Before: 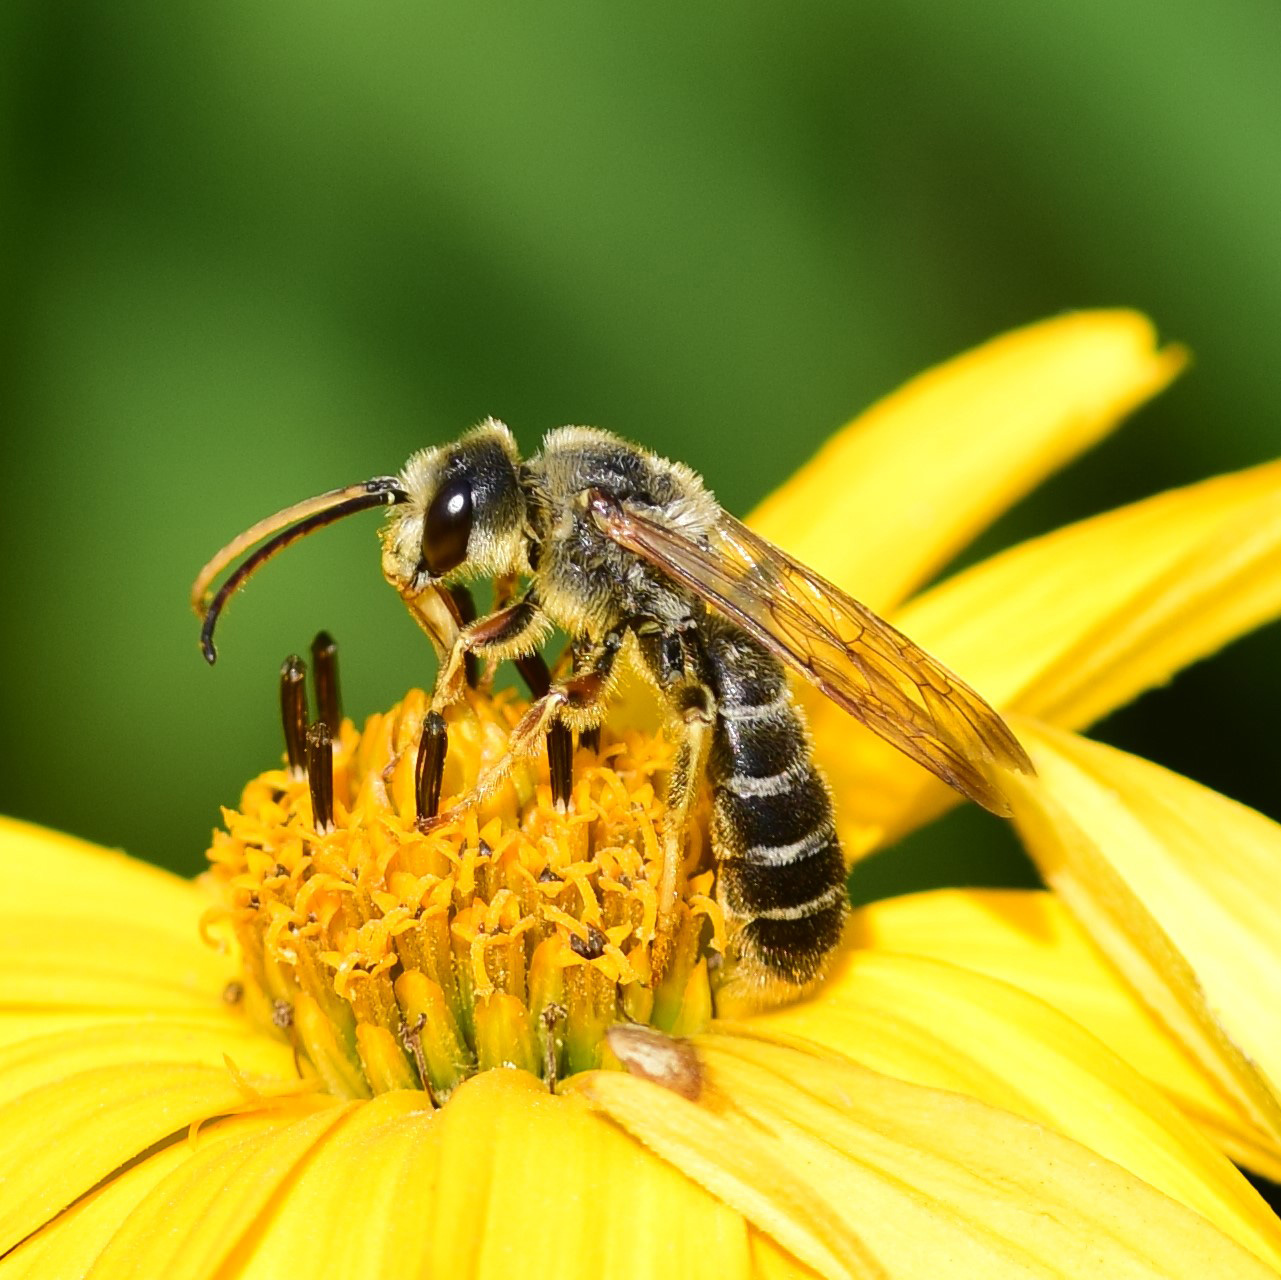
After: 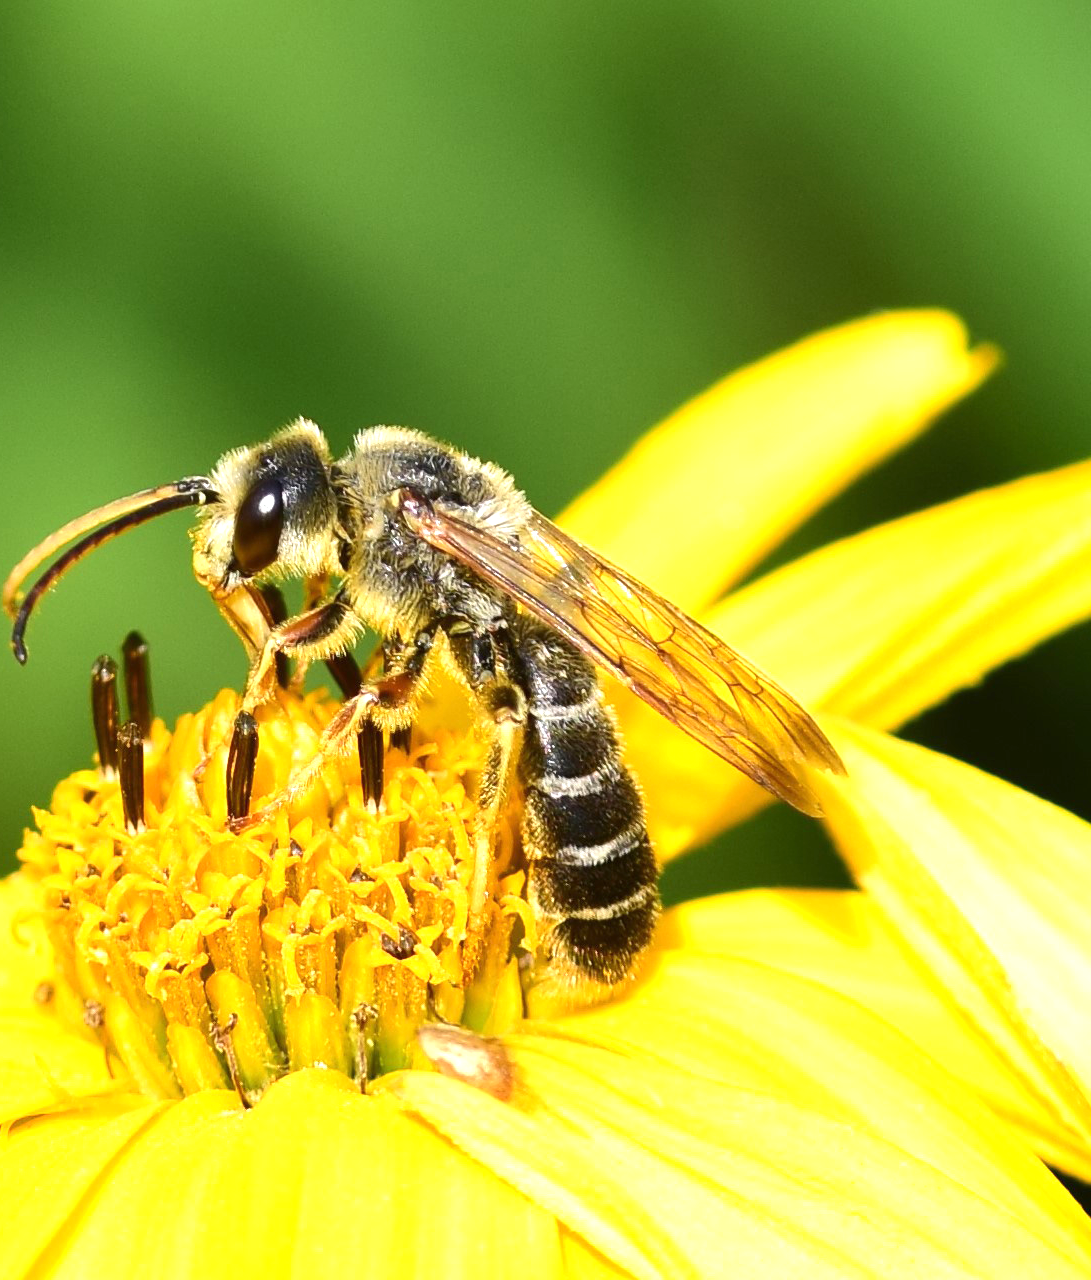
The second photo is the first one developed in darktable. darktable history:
crop and rotate: left 14.767%
exposure: exposure 0.661 EV, compensate exposure bias true, compensate highlight preservation false
